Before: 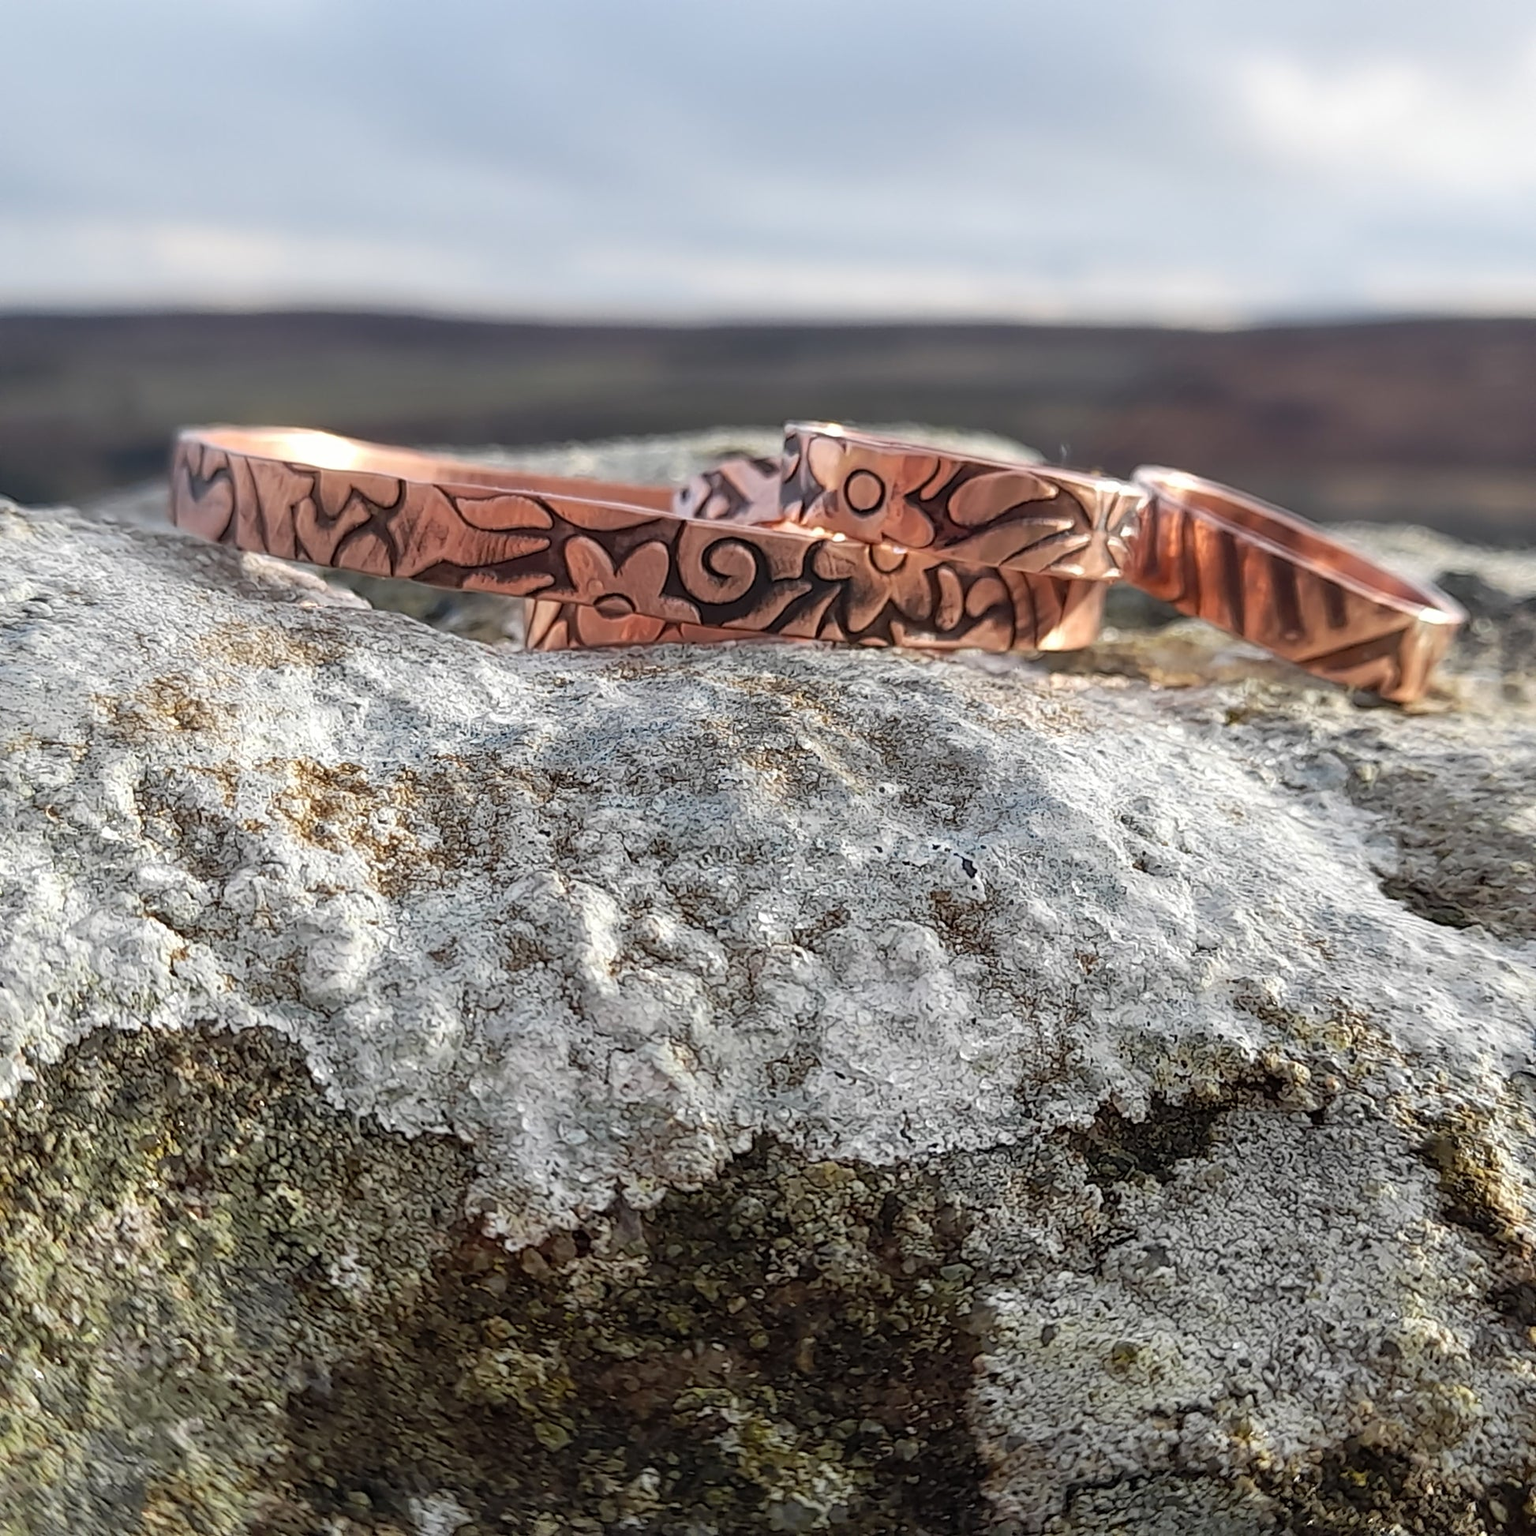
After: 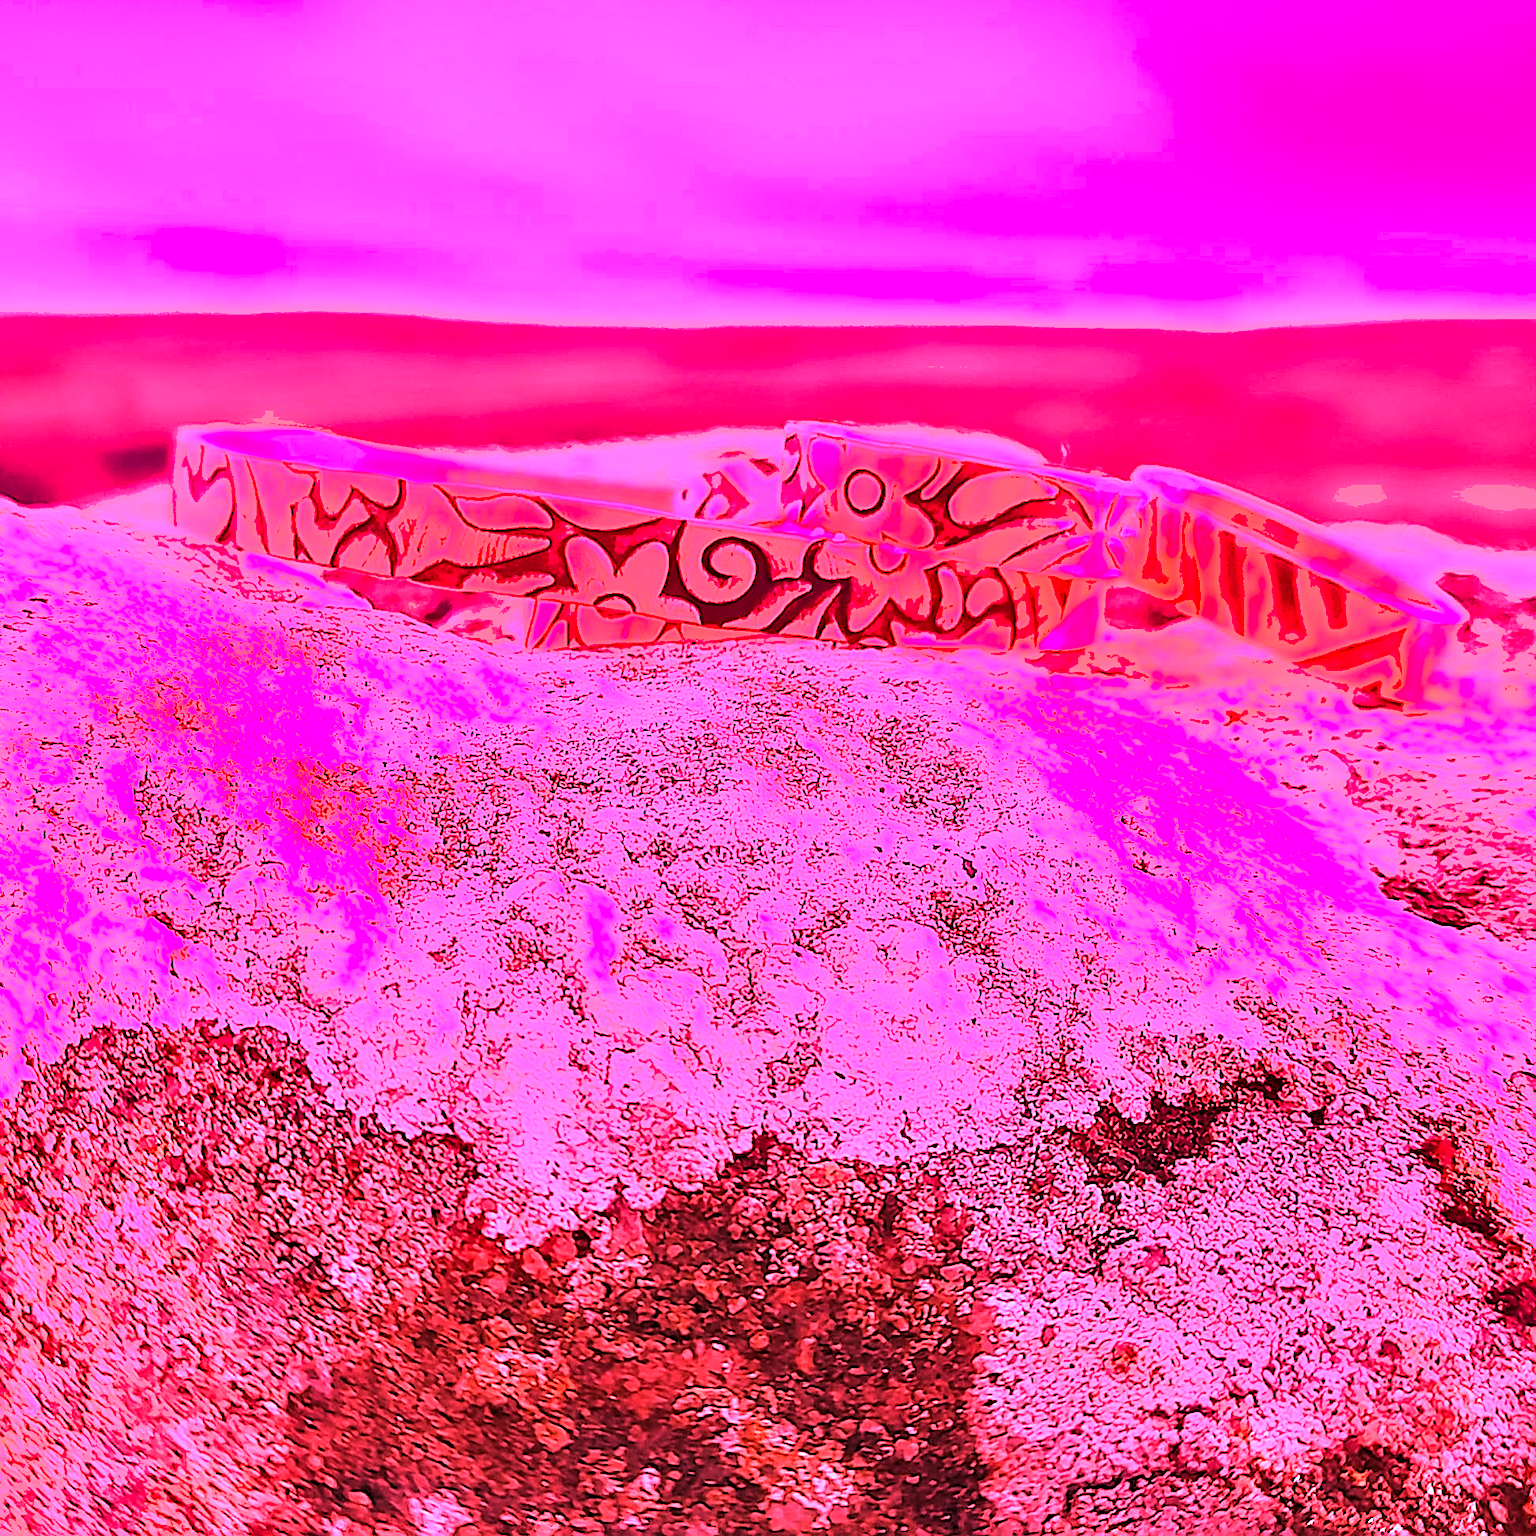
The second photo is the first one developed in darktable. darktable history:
sharpen: on, module defaults
shadows and highlights: shadows 37.27, highlights -28.18, soften with gaussian
white balance: red 4.26, blue 1.802
